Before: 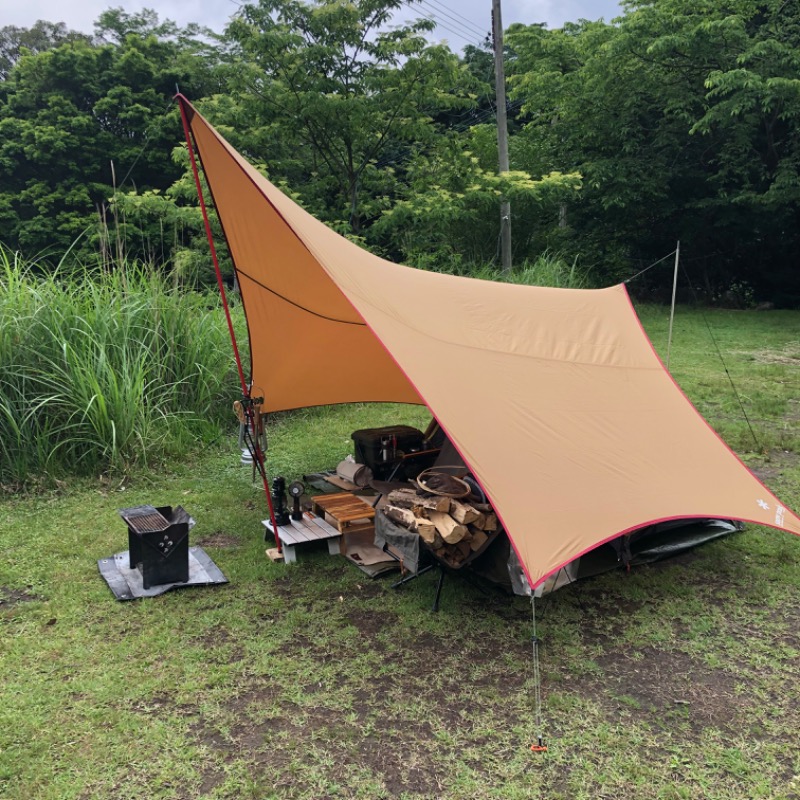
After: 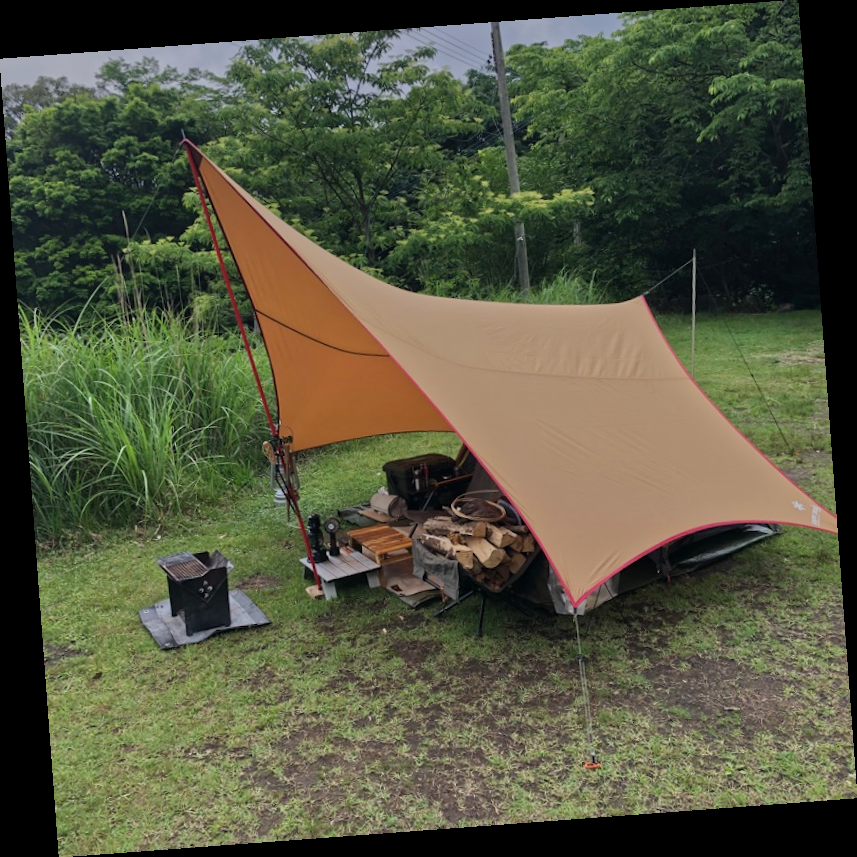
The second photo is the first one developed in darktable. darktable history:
tone equalizer: -8 EV -0.002 EV, -7 EV 0.005 EV, -6 EV -0.008 EV, -5 EV 0.007 EV, -4 EV -0.042 EV, -3 EV -0.233 EV, -2 EV -0.662 EV, -1 EV -0.983 EV, +0 EV -0.969 EV, smoothing diameter 2%, edges refinement/feathering 20, mask exposure compensation -1.57 EV, filter diffusion 5
rotate and perspective: rotation -4.25°, automatic cropping off
